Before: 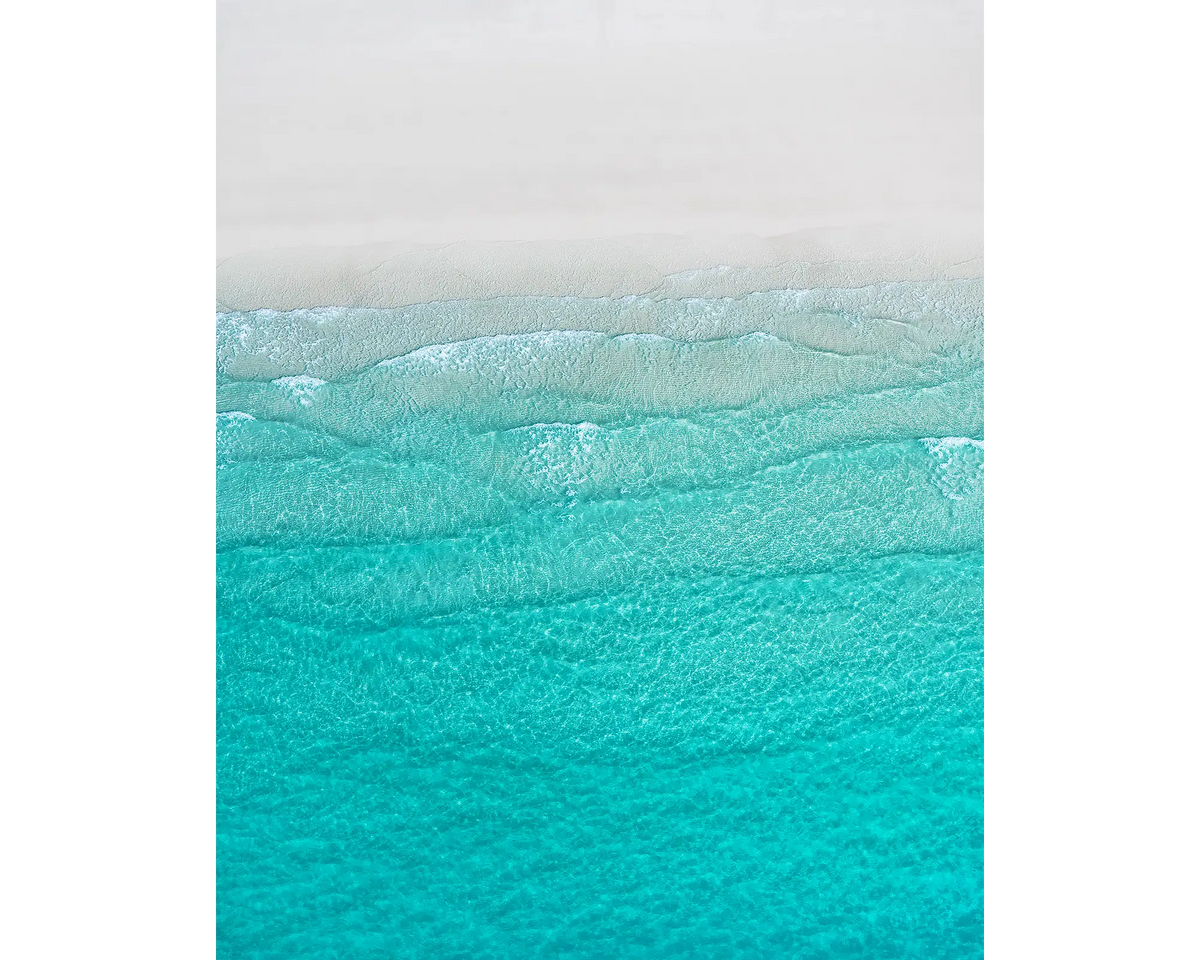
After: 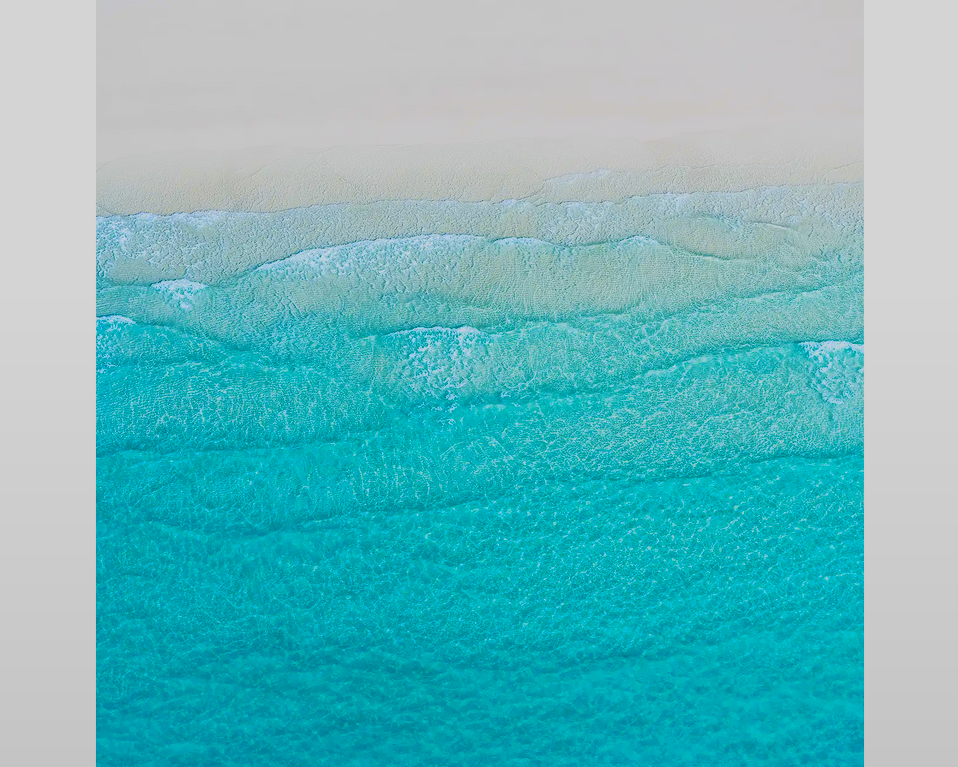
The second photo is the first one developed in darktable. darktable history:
filmic rgb: black relative exposure -7.65 EV, white relative exposure 4.56 EV, hardness 3.61, color science v6 (2022)
graduated density: rotation -180°, offset 24.95
color contrast: green-magenta contrast 1.12, blue-yellow contrast 1.95, unbound 0
crop and rotate: left 10.071%, top 10.071%, right 10.02%, bottom 10.02%
